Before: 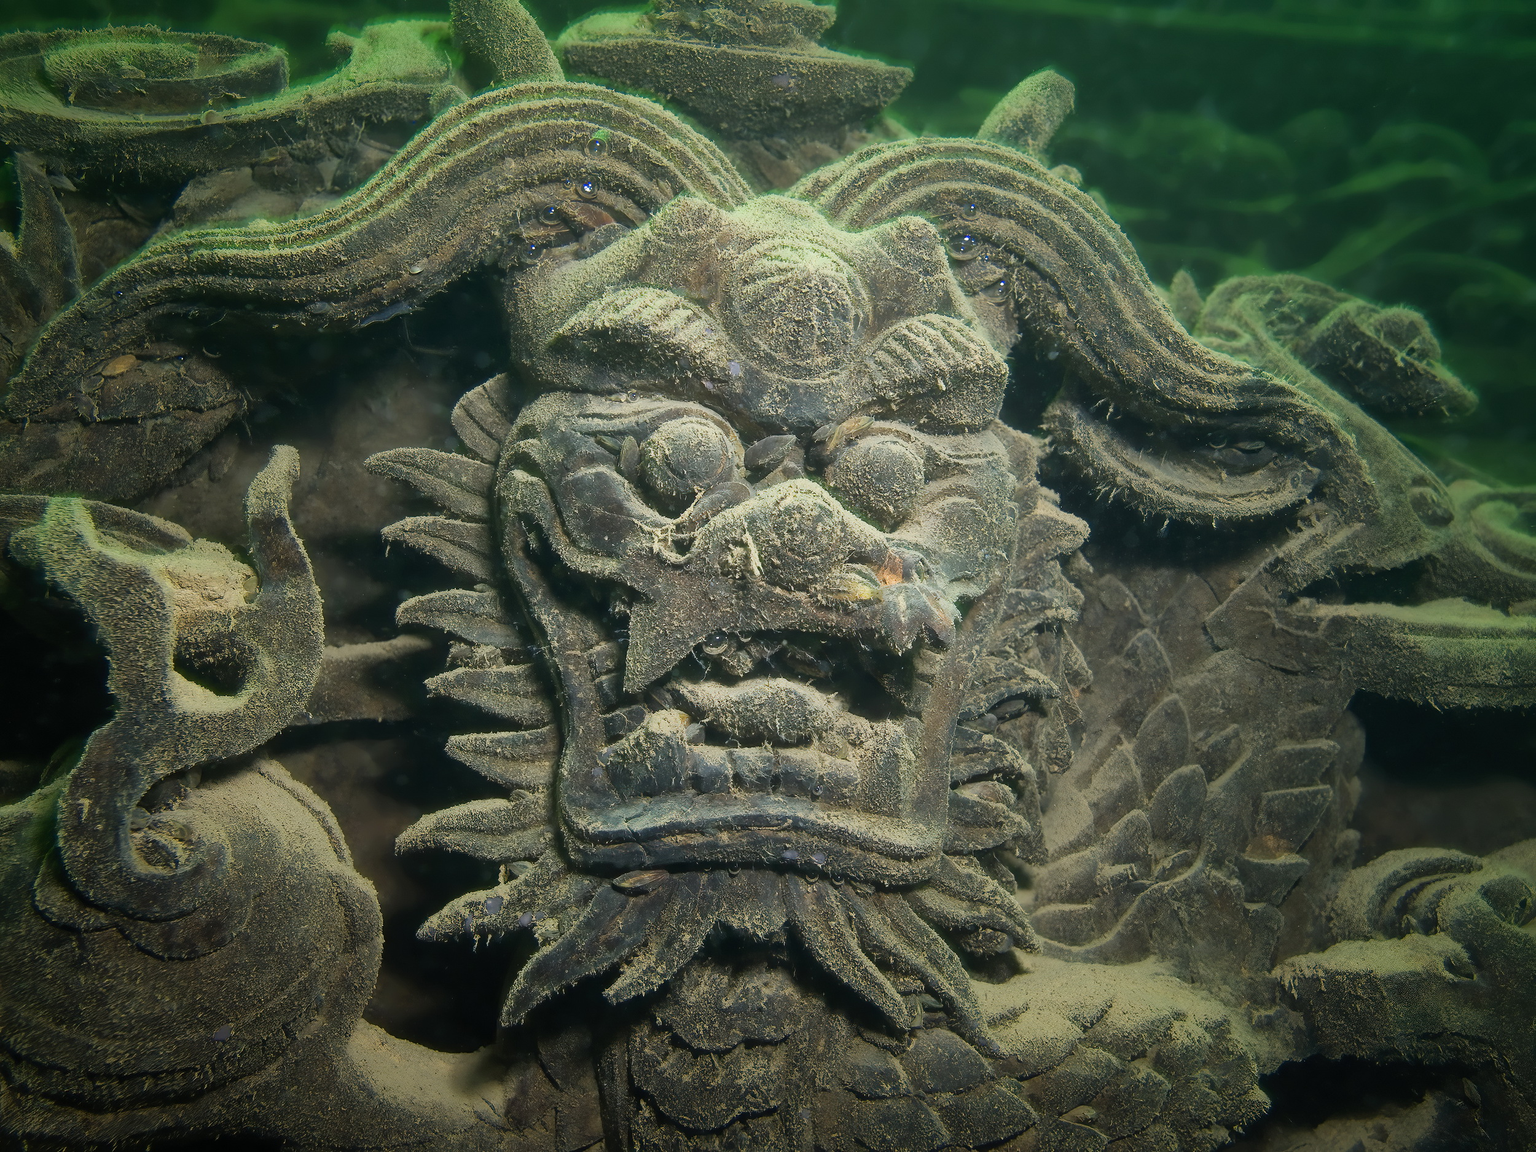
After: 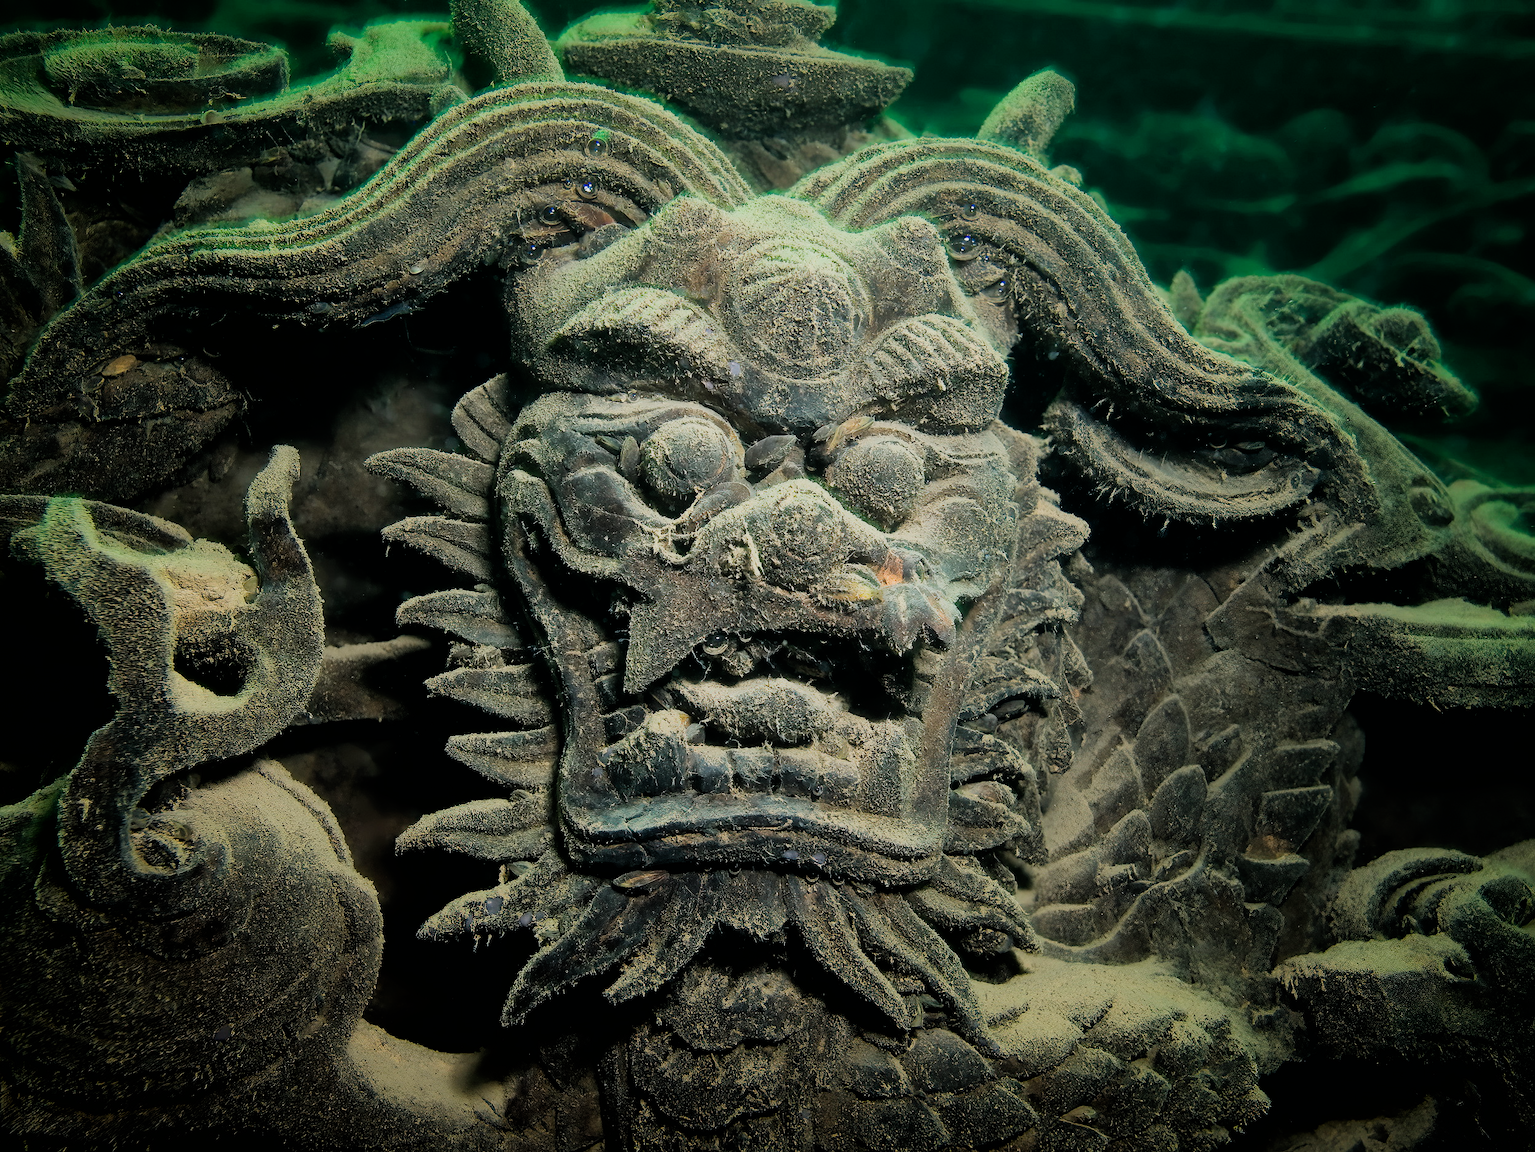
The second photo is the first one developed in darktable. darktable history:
filmic rgb: black relative exposure -5.1 EV, white relative exposure 3.98 EV, hardness 2.89, contrast 1.299, highlights saturation mix -30.73%
